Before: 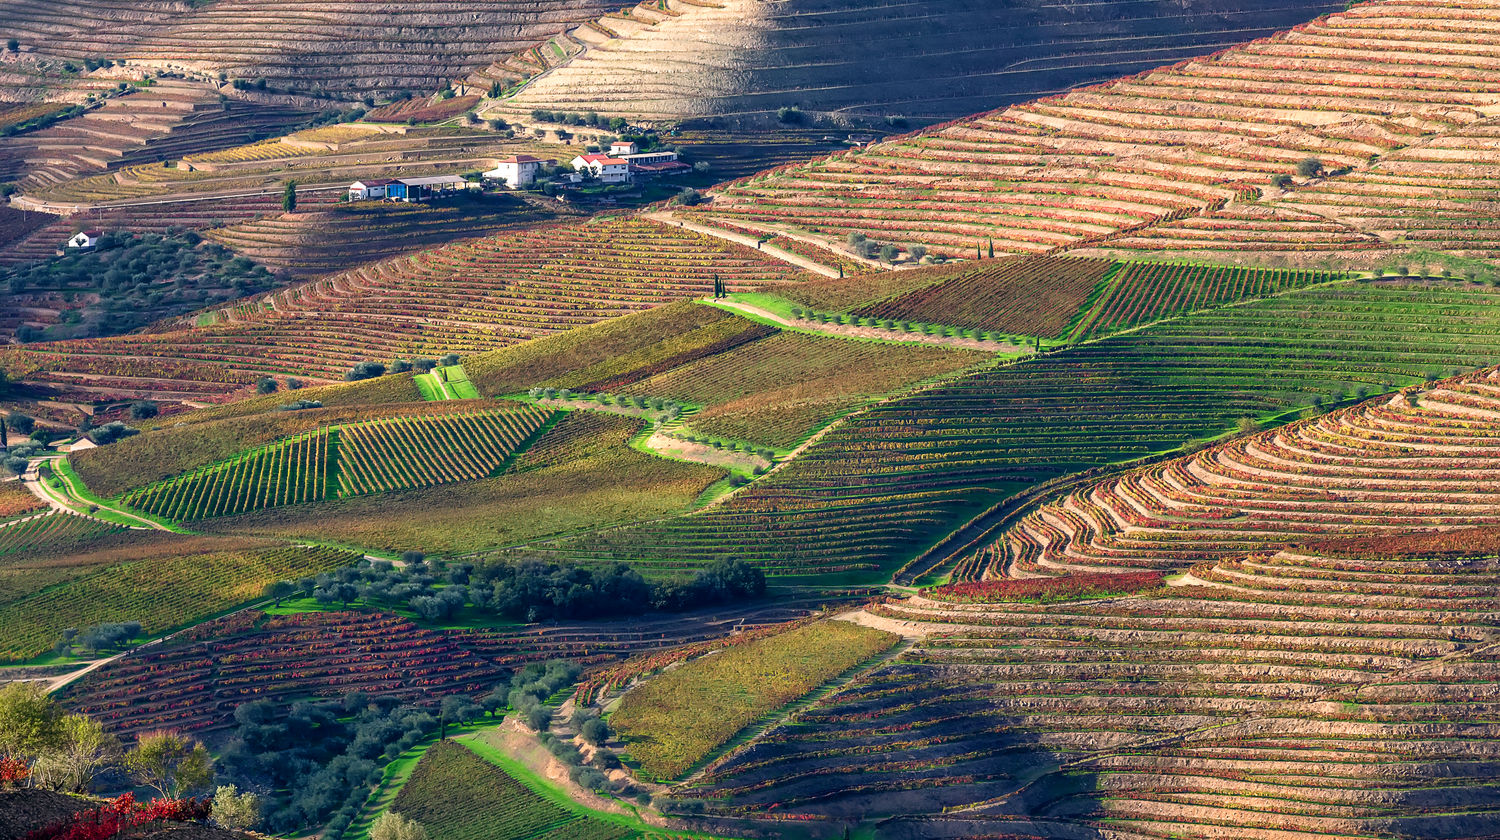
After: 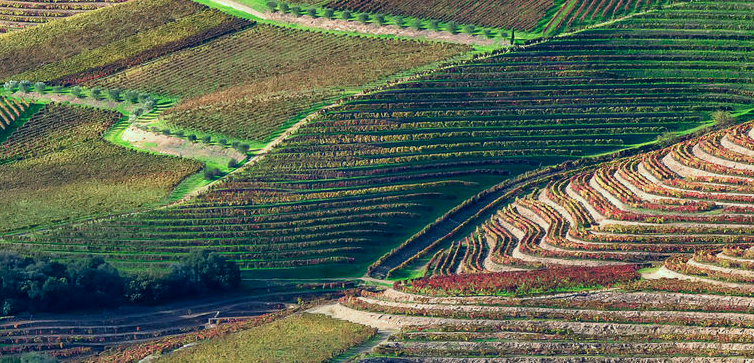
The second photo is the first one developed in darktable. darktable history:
crop: left 35.03%, top 36.625%, right 14.663%, bottom 20.057%
color correction: highlights a* -10.04, highlights b* -10.37
